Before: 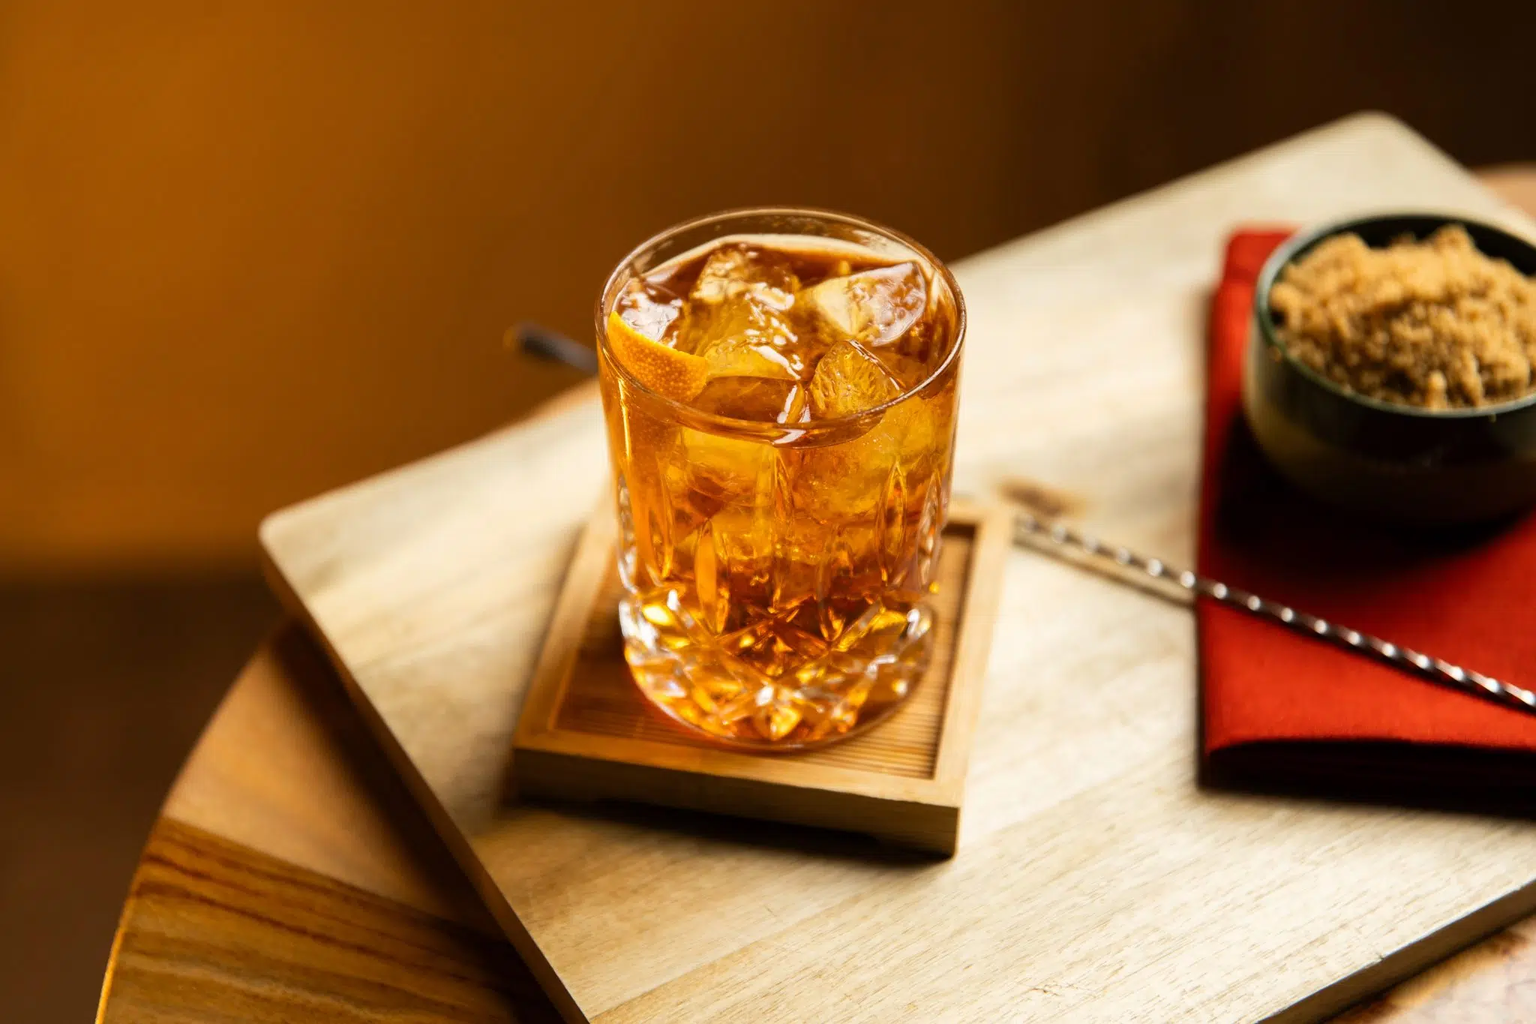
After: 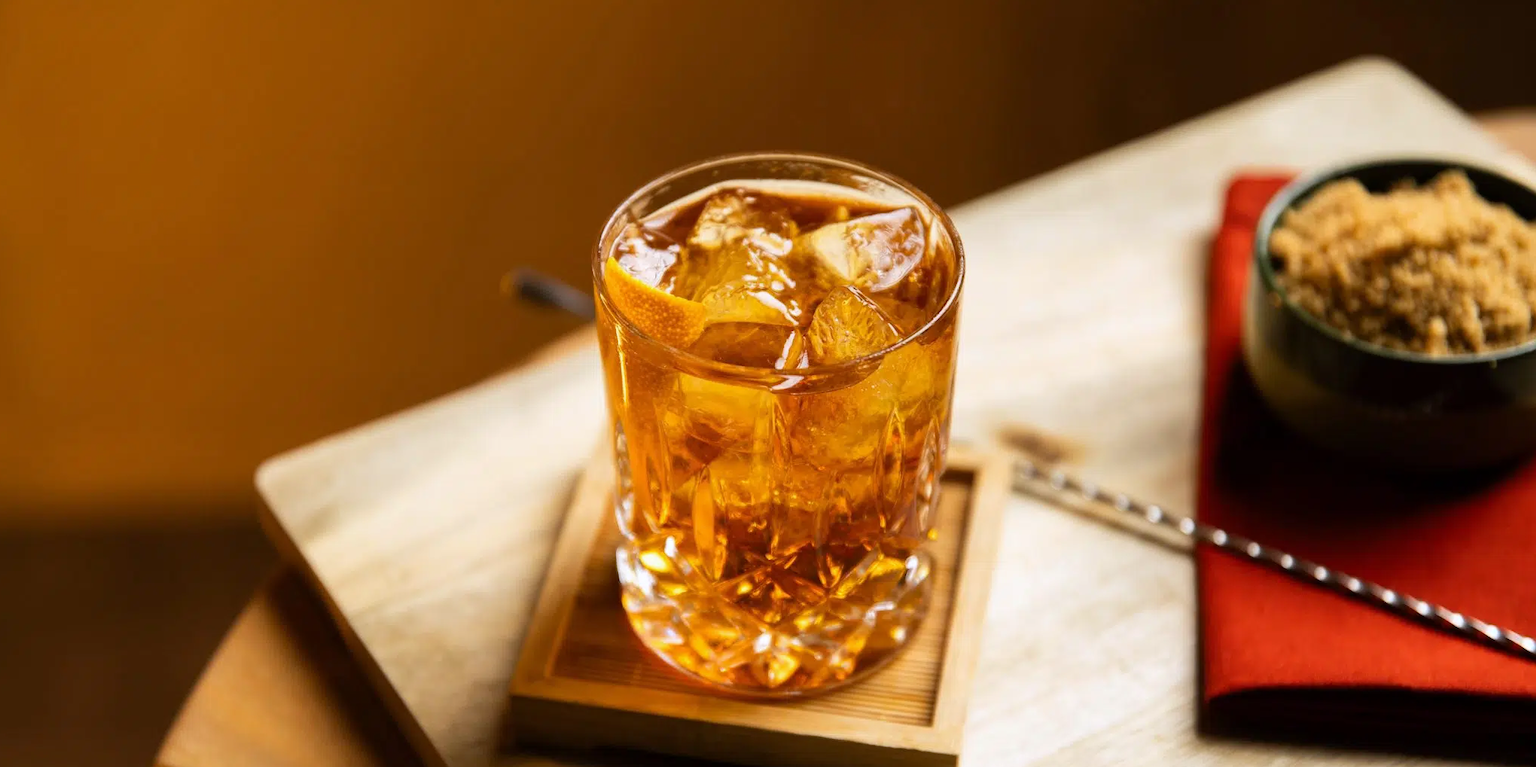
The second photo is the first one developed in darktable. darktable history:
crop: left 0.387%, top 5.469%, bottom 19.809%
white balance: red 0.984, blue 1.059
